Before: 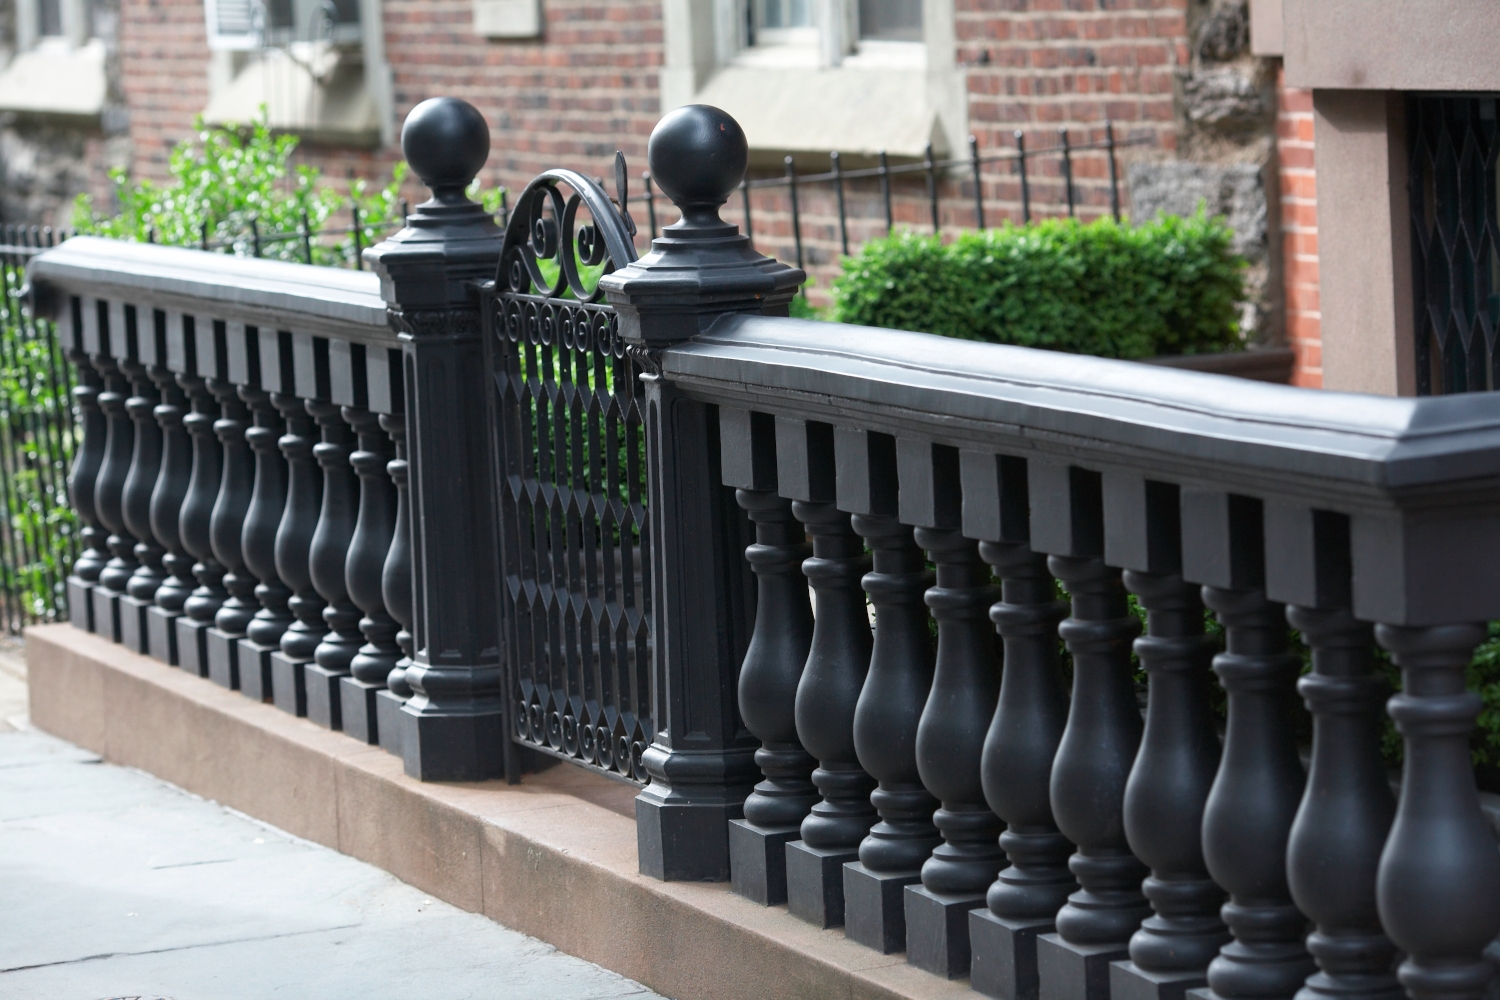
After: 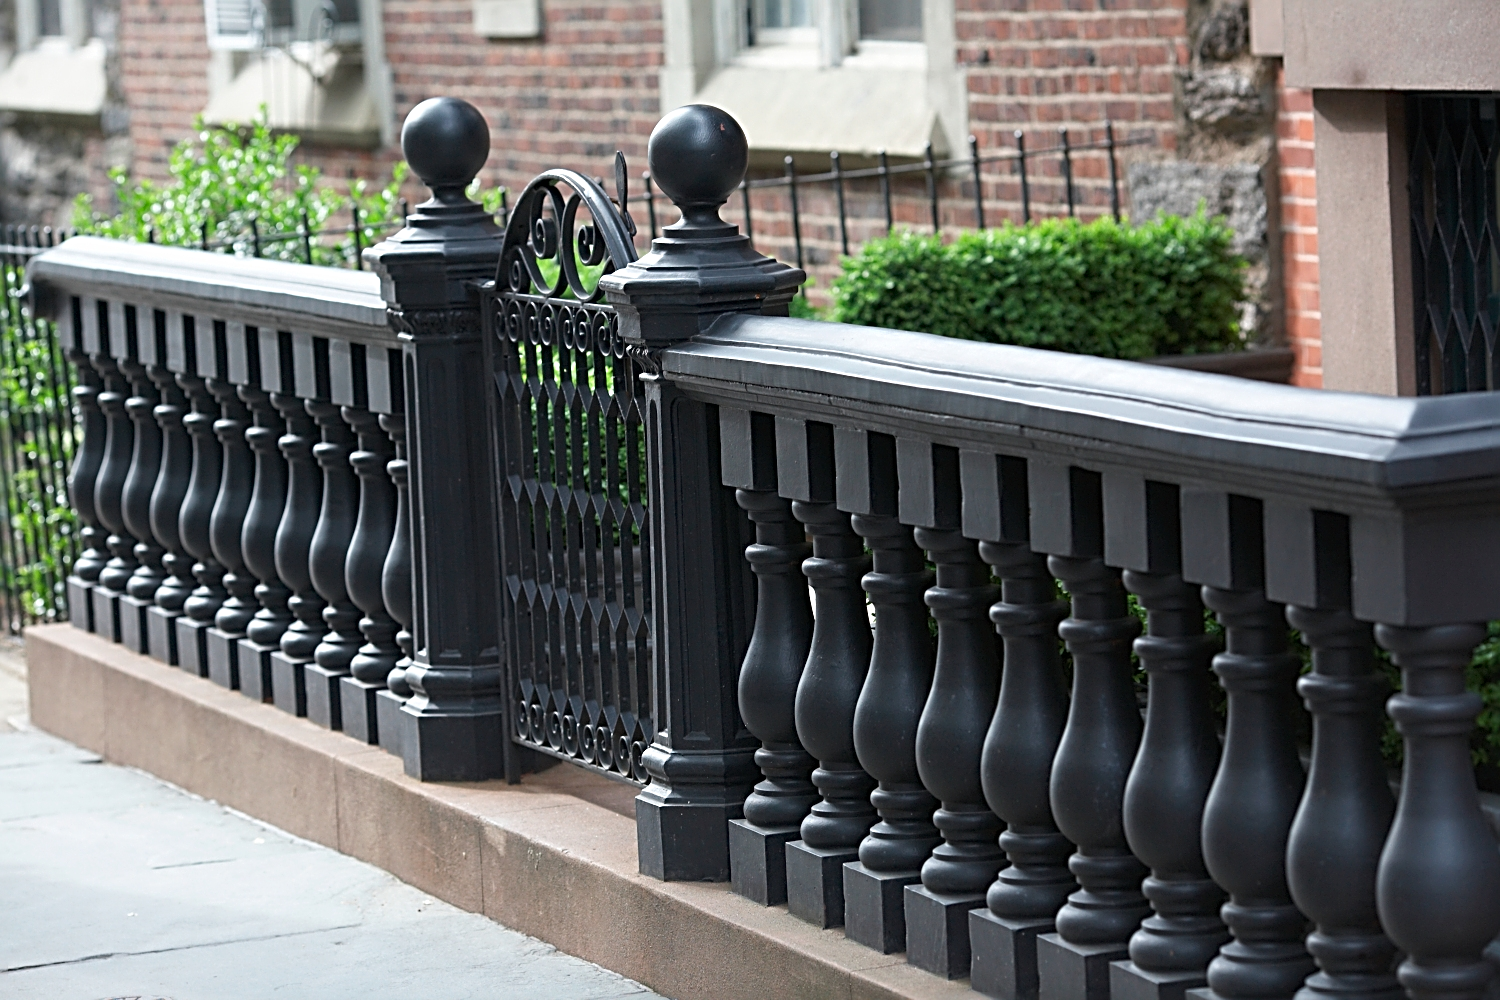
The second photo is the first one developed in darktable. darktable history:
sharpen: radius 3.064, amount 0.773
